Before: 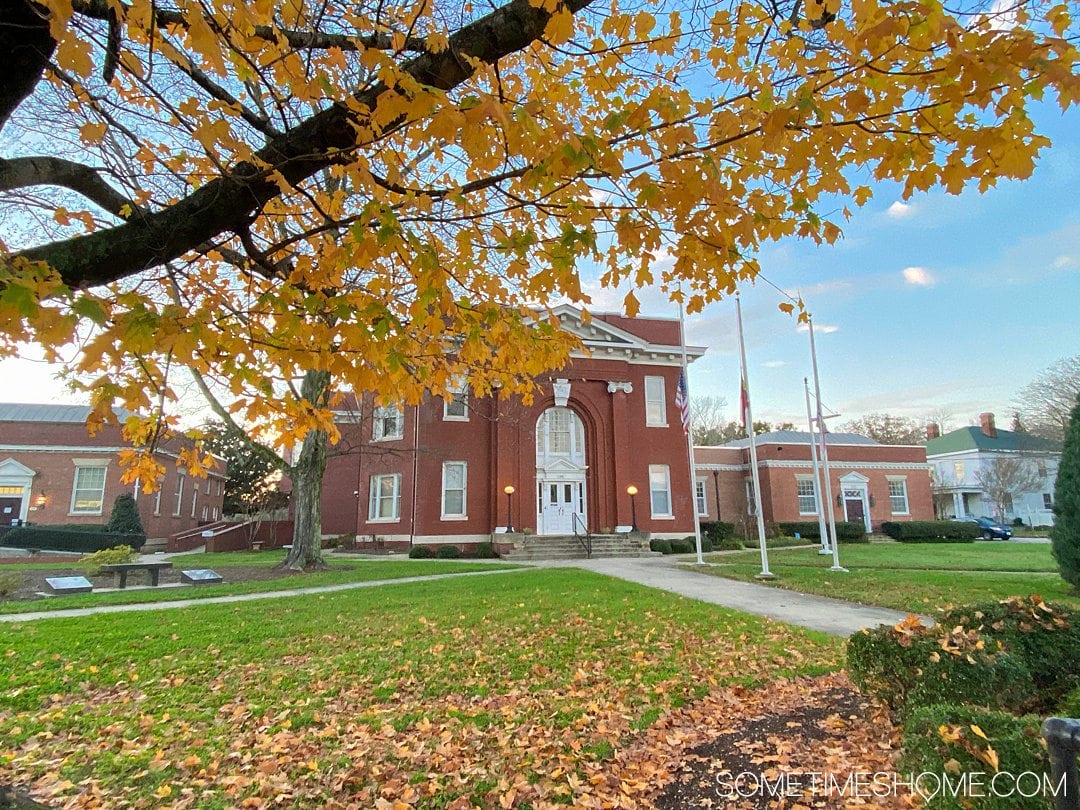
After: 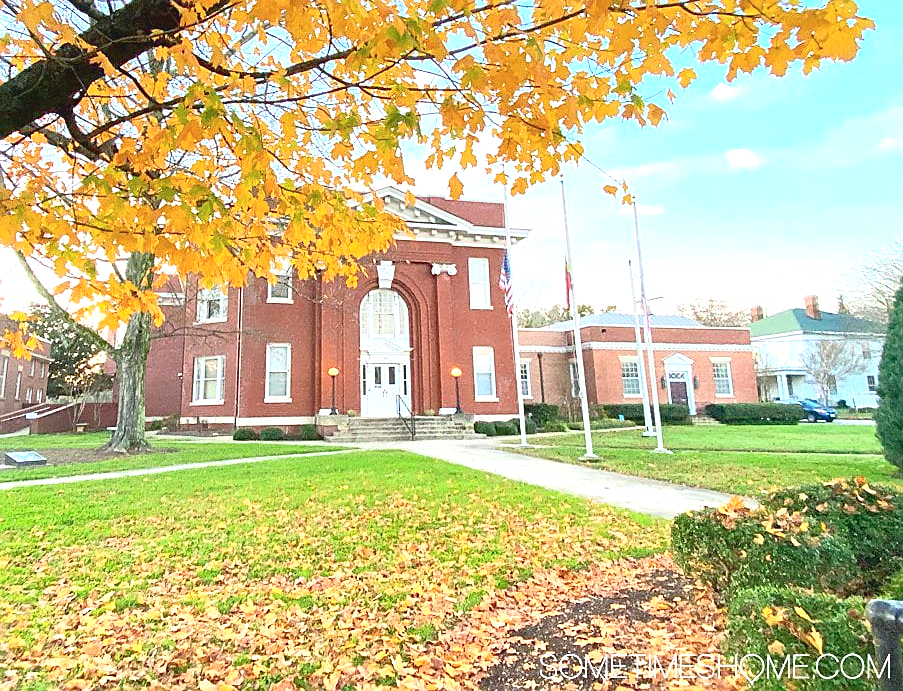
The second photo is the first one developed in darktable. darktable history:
crop: left 16.381%, top 14.659%
exposure: black level correction 0, exposure 0.697 EV, compensate exposure bias true, compensate highlight preservation false
levels: levels [0, 0.43, 0.984]
sharpen: radius 1.909, amount 0.393, threshold 1.255
tone curve: curves: ch0 [(0.016, 0.023) (0.248, 0.252) (0.732, 0.797) (1, 1)], color space Lab, independent channels, preserve colors none
color balance rgb: shadows lift › chroma 2.008%, shadows lift › hue 214.16°, perceptual saturation grading › global saturation 0.377%, perceptual brilliance grading › global brilliance 15.36%, perceptual brilliance grading › shadows -34.156%, contrast -10.328%
